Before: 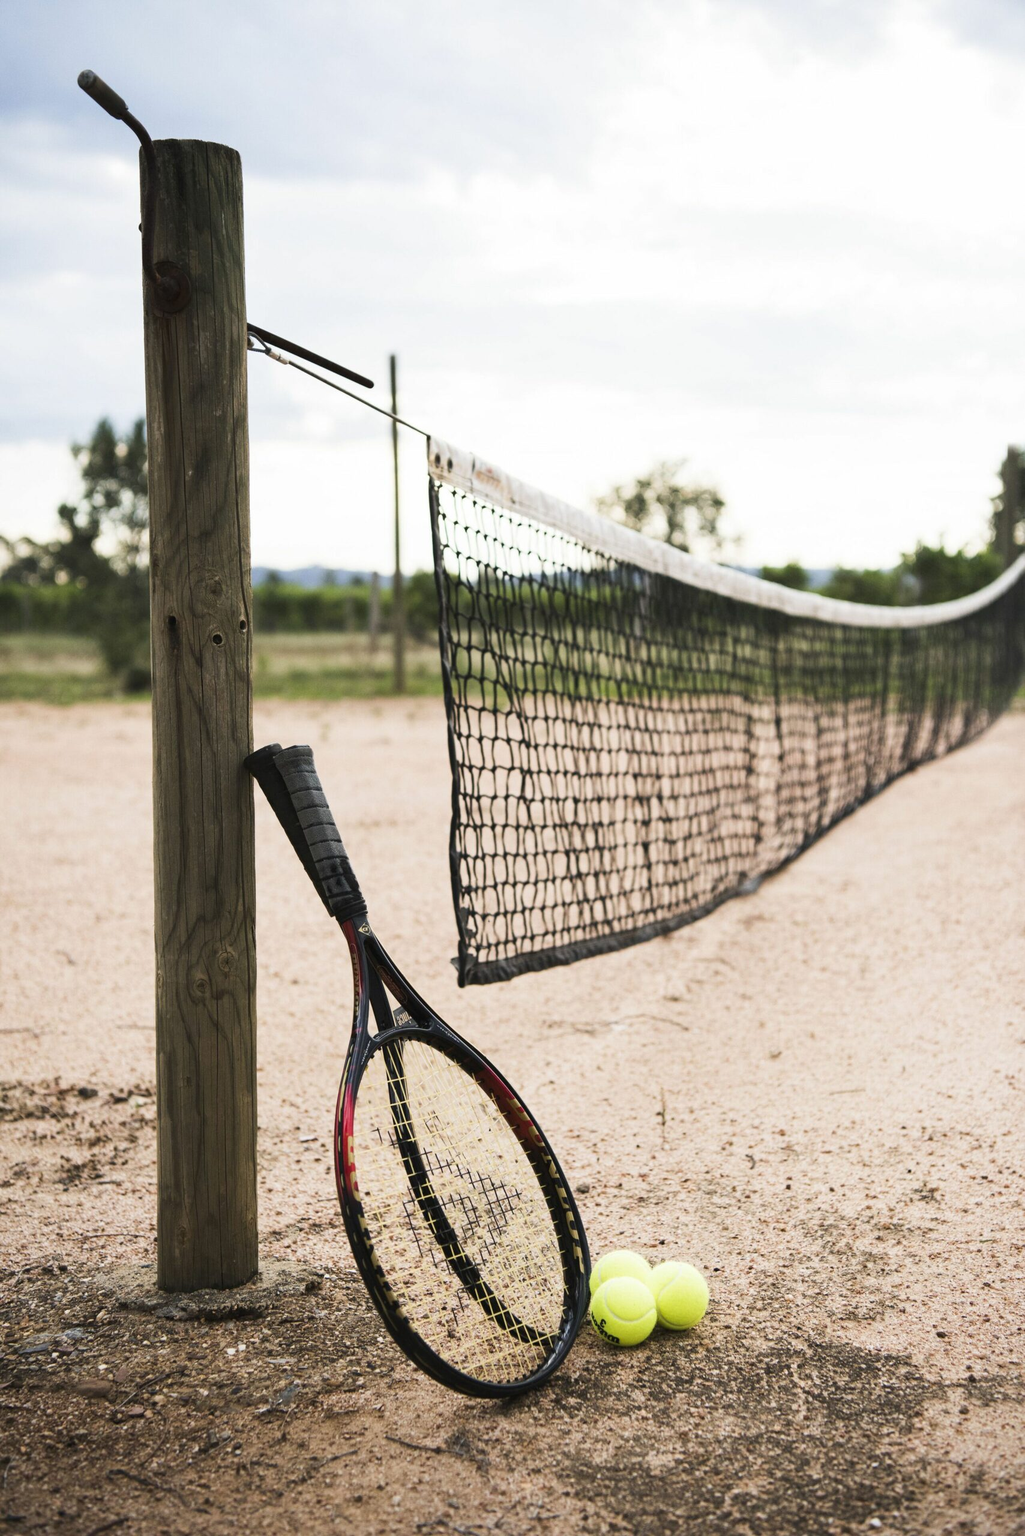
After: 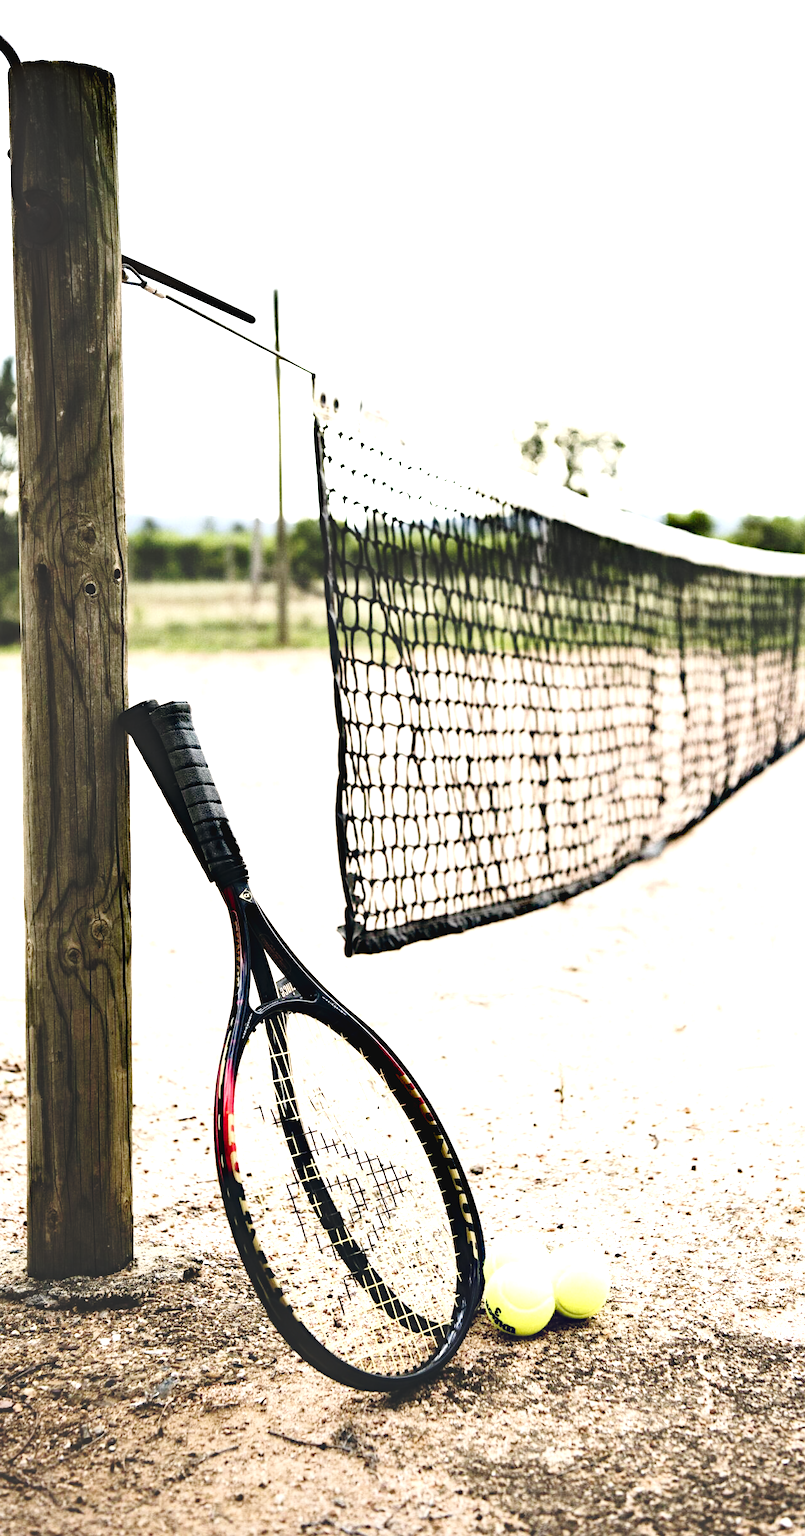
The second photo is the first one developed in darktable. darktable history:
crop and rotate: left 12.988%, top 5.368%, right 12.631%
tone equalizer: -8 EV -0.772 EV, -7 EV -0.687 EV, -6 EV -0.591 EV, -5 EV -0.39 EV, -3 EV 0.371 EV, -2 EV 0.6 EV, -1 EV 0.693 EV, +0 EV 0.771 EV, edges refinement/feathering 500, mask exposure compensation -1.26 EV, preserve details no
tone curve: curves: ch0 [(0, 0.036) (0.119, 0.115) (0.466, 0.498) (0.715, 0.767) (0.817, 0.865) (1, 0.998)]; ch1 [(0, 0) (0.377, 0.424) (0.442, 0.491) (0.487, 0.502) (0.514, 0.512) (0.536, 0.577) (0.66, 0.724) (1, 1)]; ch2 [(0, 0) (0.38, 0.405) (0.463, 0.443) (0.492, 0.486) (0.526, 0.541) (0.578, 0.598) (1, 1)], preserve colors none
base curve: curves: ch0 [(0, 0.024) (0.055, 0.065) (0.121, 0.166) (0.236, 0.319) (0.693, 0.726) (1, 1)], fusion 1, preserve colors none
